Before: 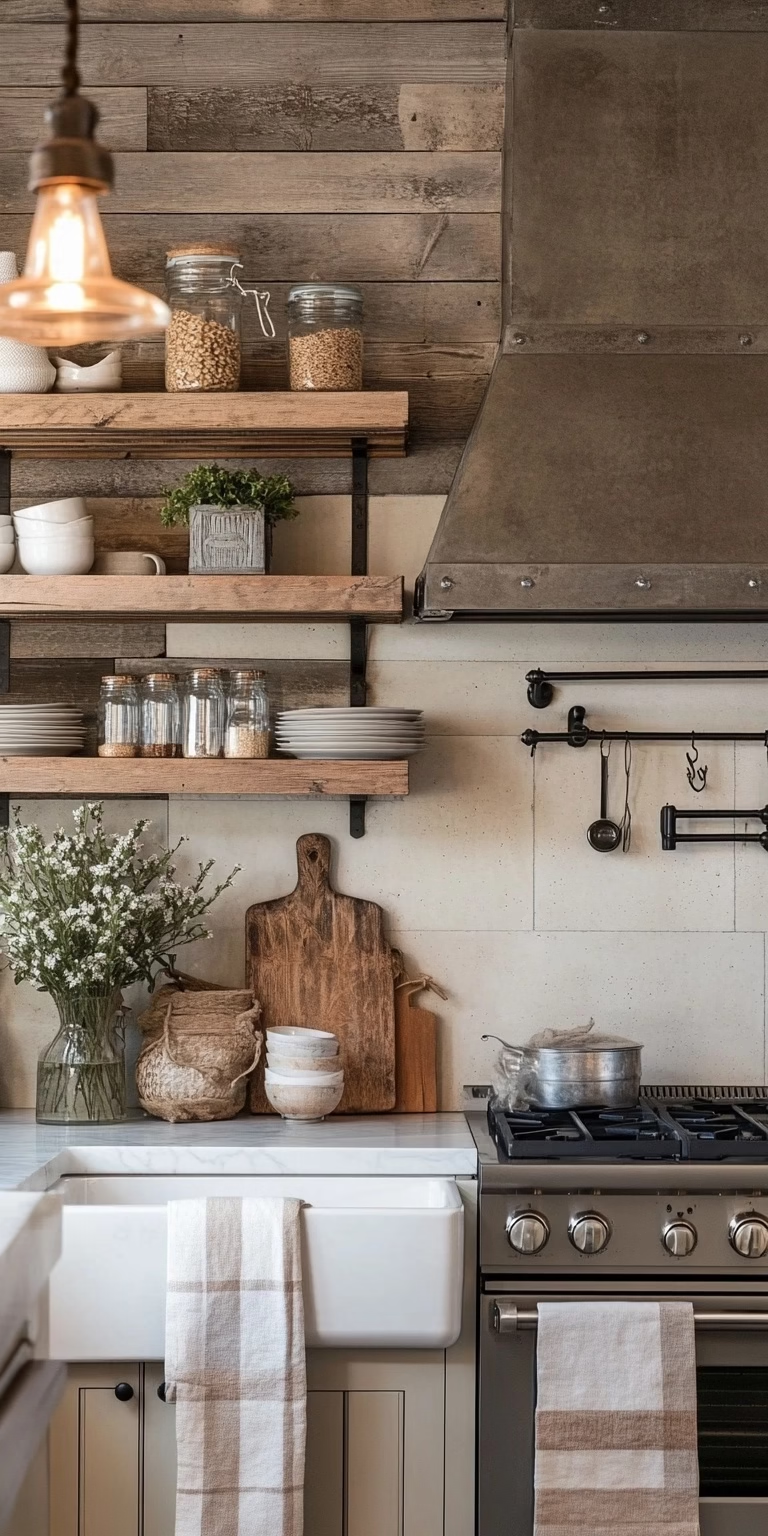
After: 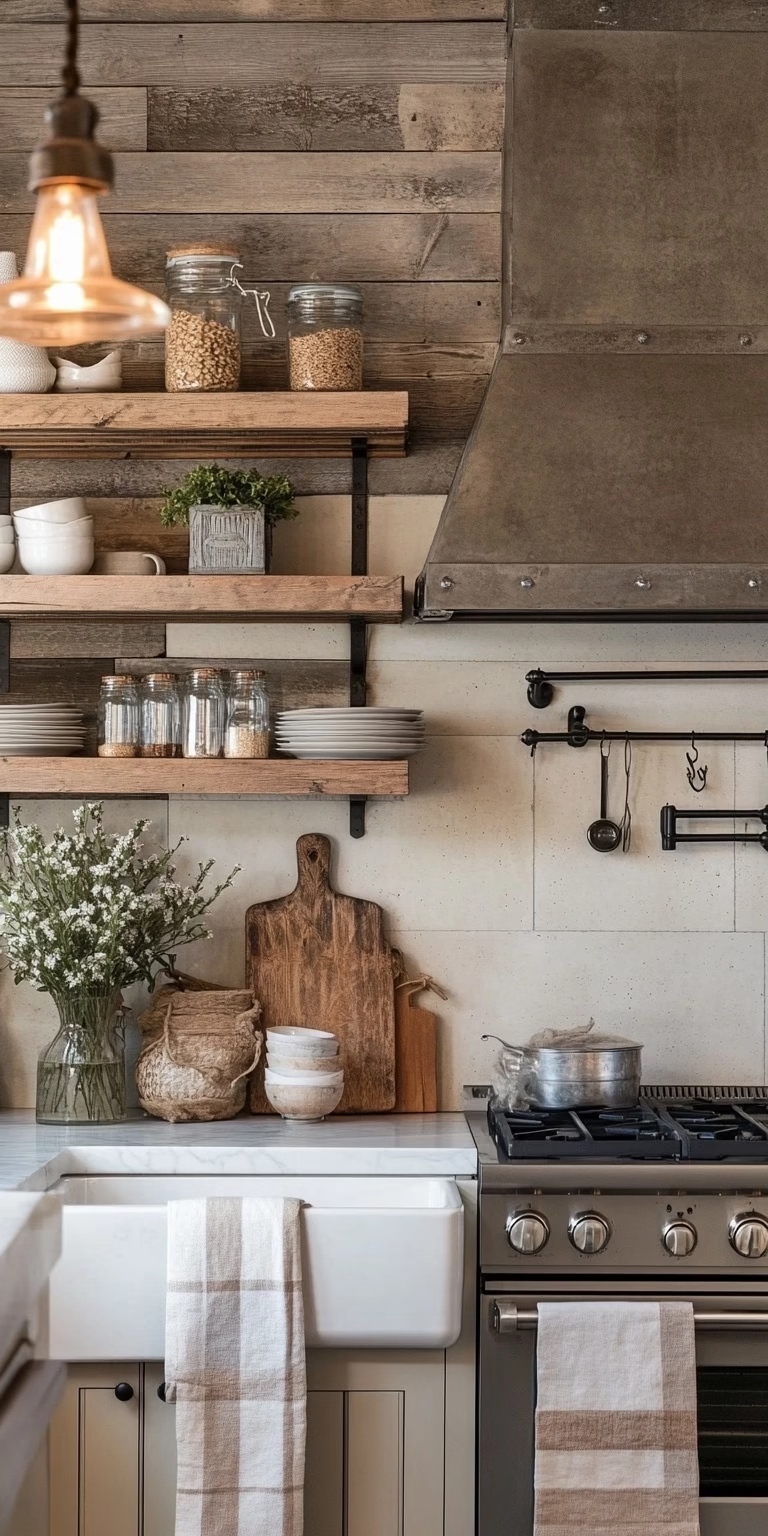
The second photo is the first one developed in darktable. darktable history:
shadows and highlights: shadows 48.82, highlights -41.9, highlights color adjustment 41.27%, soften with gaussian
